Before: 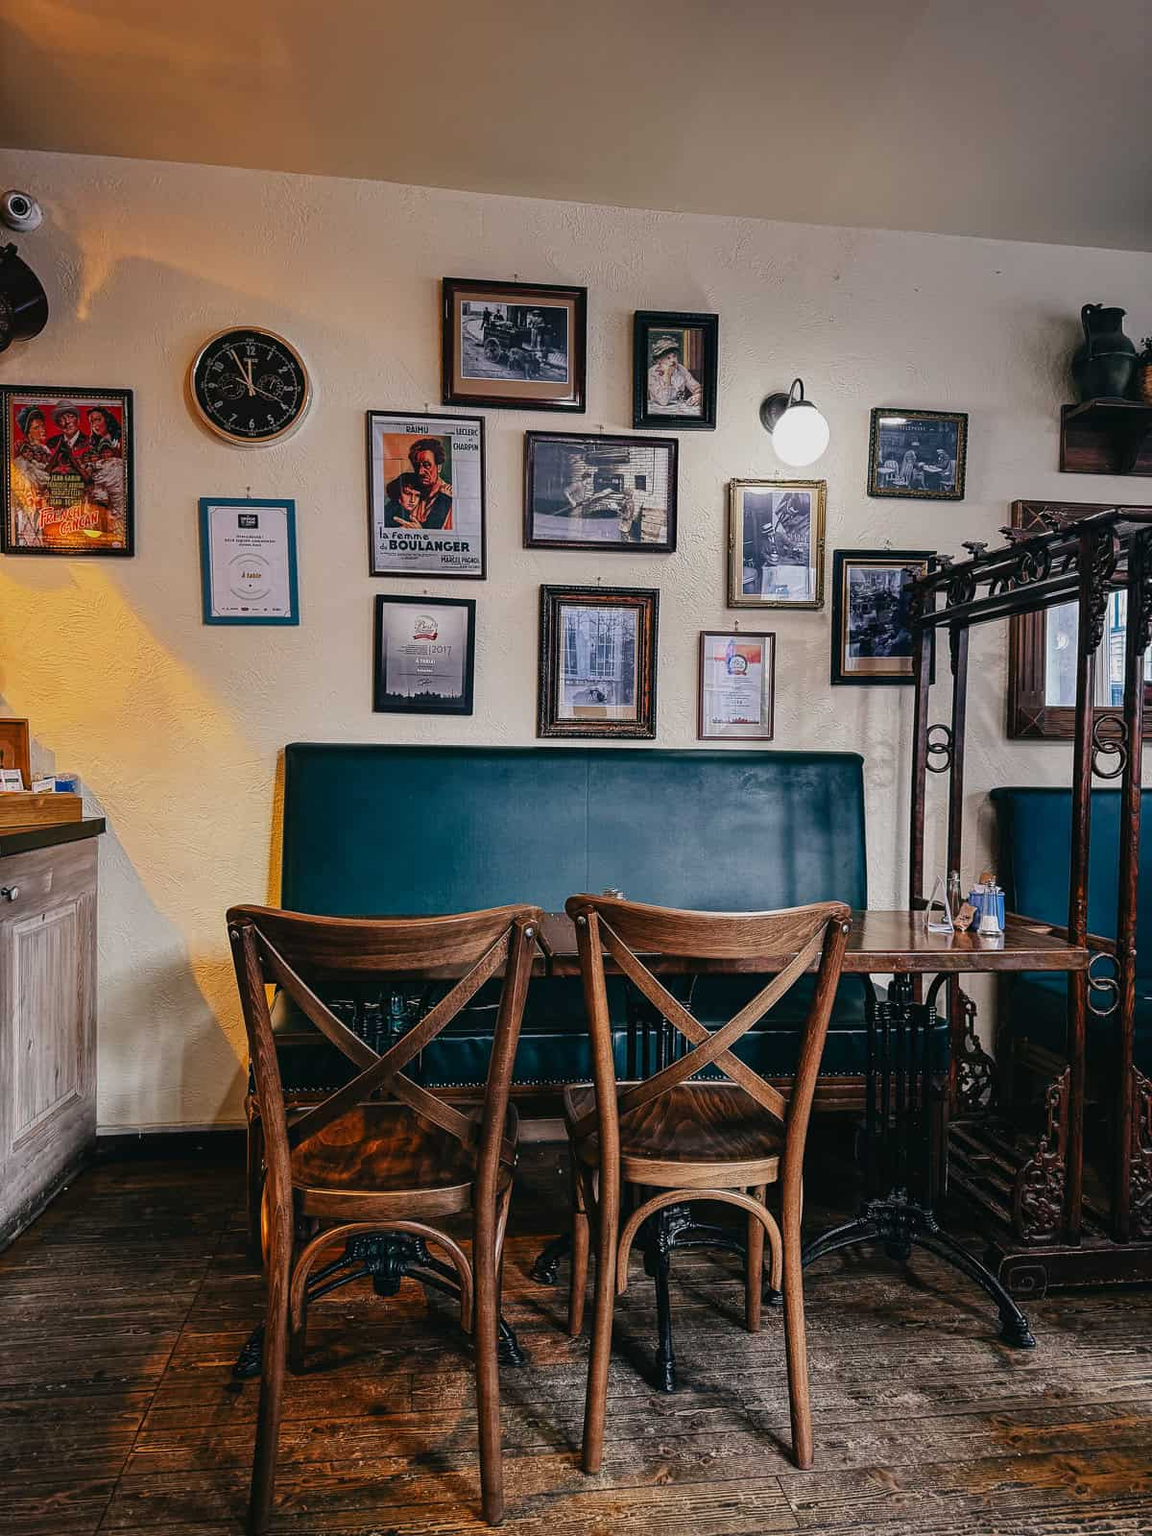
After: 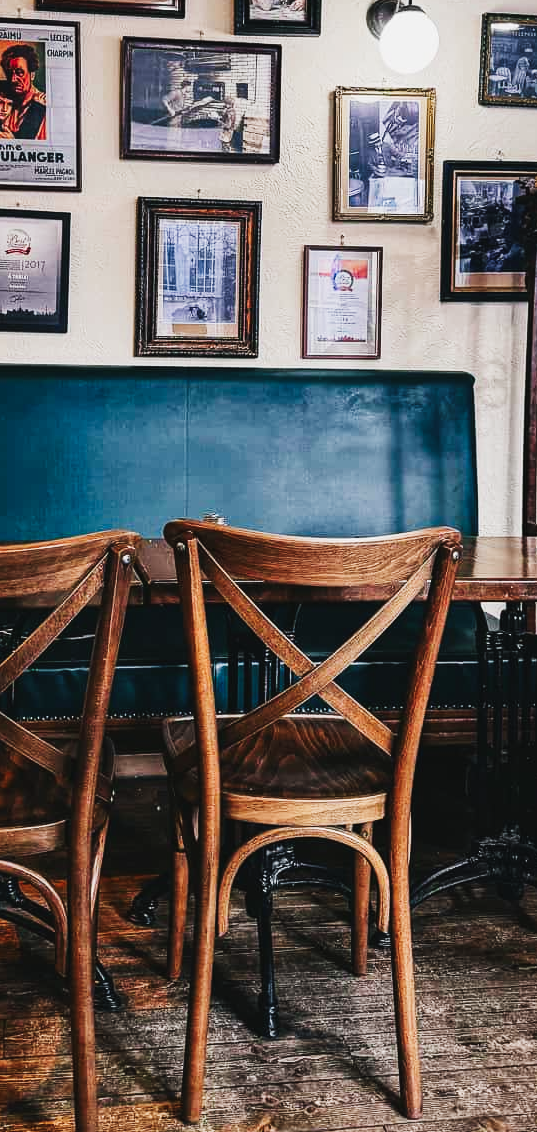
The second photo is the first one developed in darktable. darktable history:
tone curve: curves: ch0 [(0, 0.028) (0.037, 0.05) (0.123, 0.108) (0.19, 0.164) (0.269, 0.247) (0.475, 0.533) (0.595, 0.695) (0.718, 0.823) (0.855, 0.913) (1, 0.982)]; ch1 [(0, 0) (0.243, 0.245) (0.427, 0.41) (0.493, 0.481) (0.505, 0.502) (0.536, 0.545) (0.56, 0.582) (0.611, 0.644) (0.769, 0.807) (1, 1)]; ch2 [(0, 0) (0.249, 0.216) (0.349, 0.321) (0.424, 0.442) (0.476, 0.483) (0.498, 0.499) (0.517, 0.519) (0.532, 0.55) (0.569, 0.608) (0.614, 0.661) (0.706, 0.75) (0.808, 0.809) (0.991, 0.968)], preserve colors none
exposure: exposure 0.133 EV, compensate highlight preservation false
crop: left 35.422%, top 25.793%, right 19.795%, bottom 3.4%
